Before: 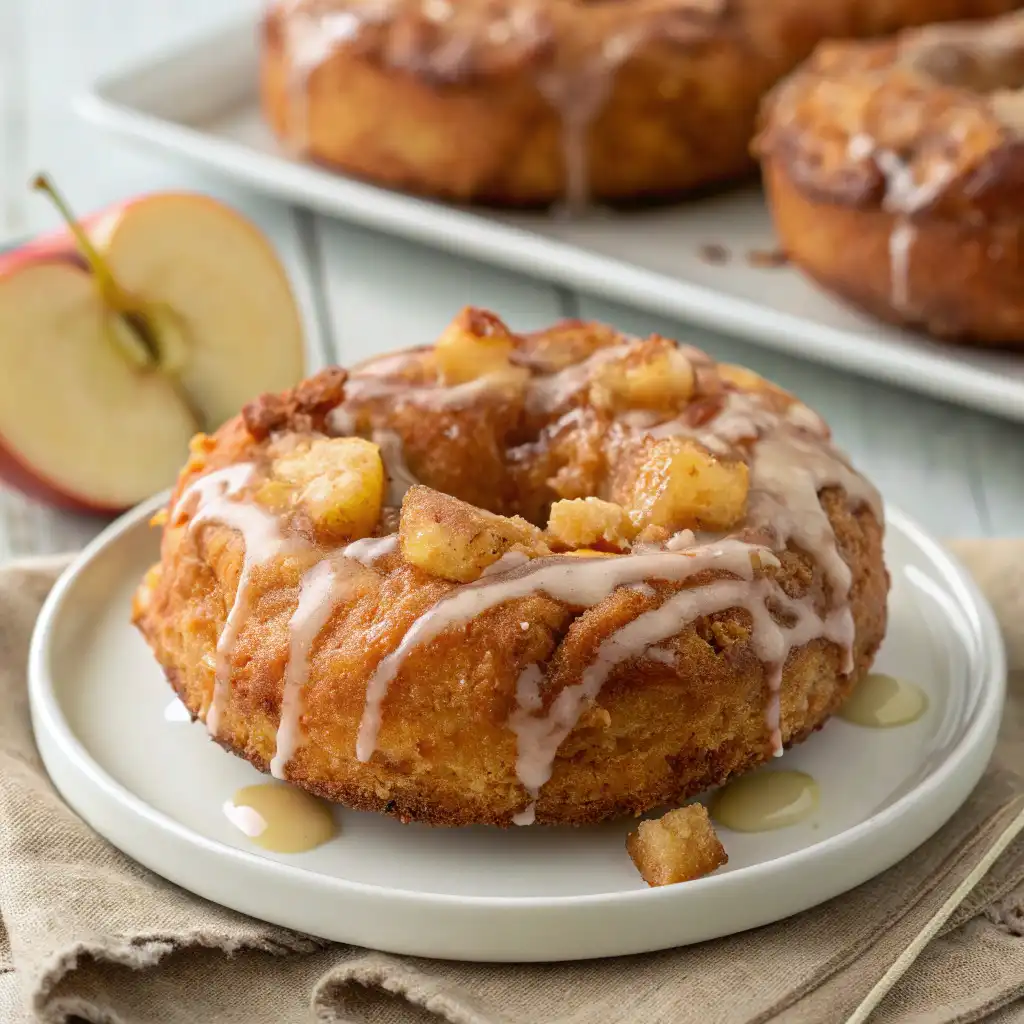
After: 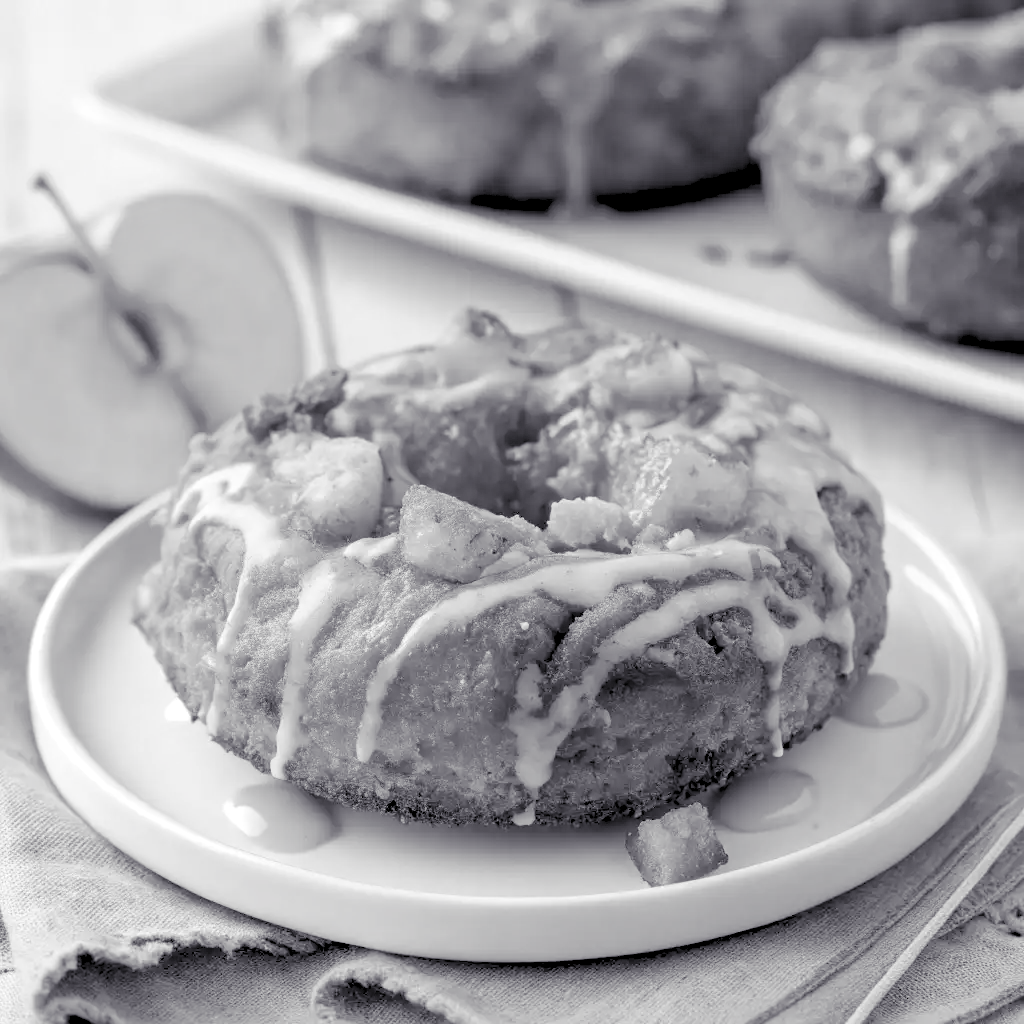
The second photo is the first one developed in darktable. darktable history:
color calibration: output gray [0.18, 0.41, 0.41, 0], illuminant F (fluorescent), F source F9 (Cool White Deluxe 4150 K) – high CRI, x 0.375, y 0.373, temperature 4160.62 K
color balance rgb: shadows lift › chroma 3.071%, shadows lift › hue 279.19°, perceptual saturation grading › global saturation 20%, perceptual saturation grading › highlights -25.086%, perceptual saturation grading › shadows 25.499%, global vibrance 20%
levels: black 0.1%, levels [0.072, 0.414, 0.976]
